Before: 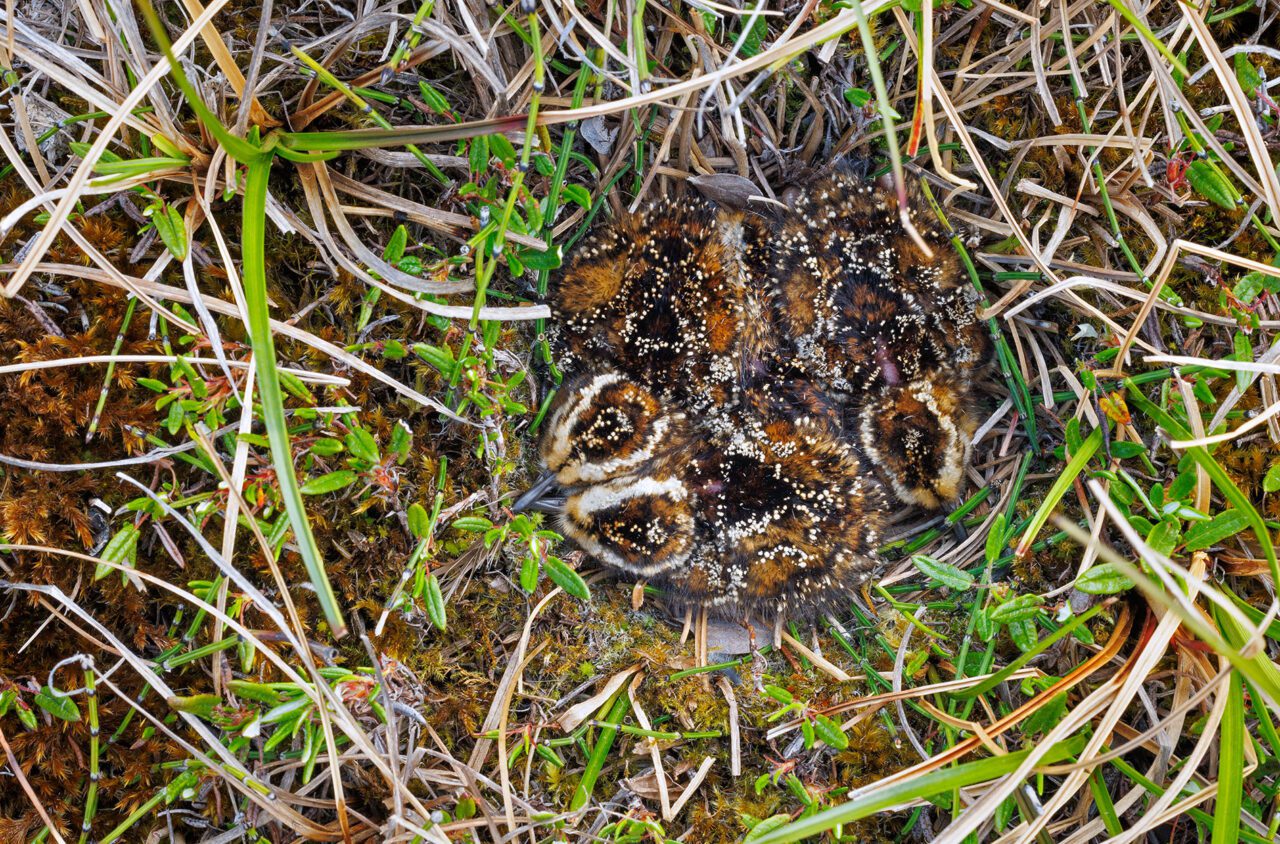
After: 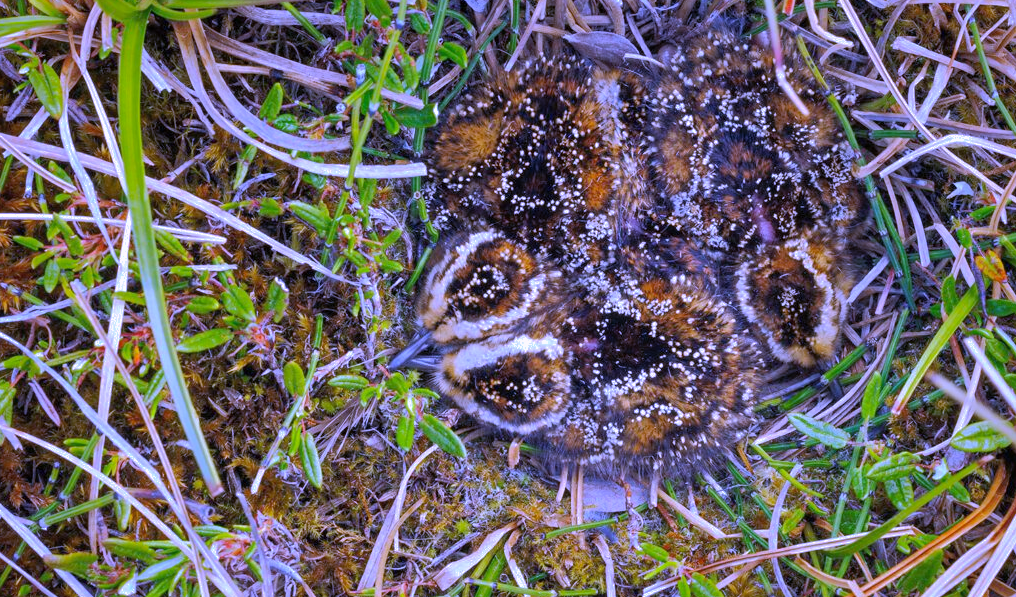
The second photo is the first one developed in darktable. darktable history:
shadows and highlights: shadows 40, highlights -60
white balance: red 0.98, blue 1.61
crop: left 9.712%, top 16.928%, right 10.845%, bottom 12.332%
